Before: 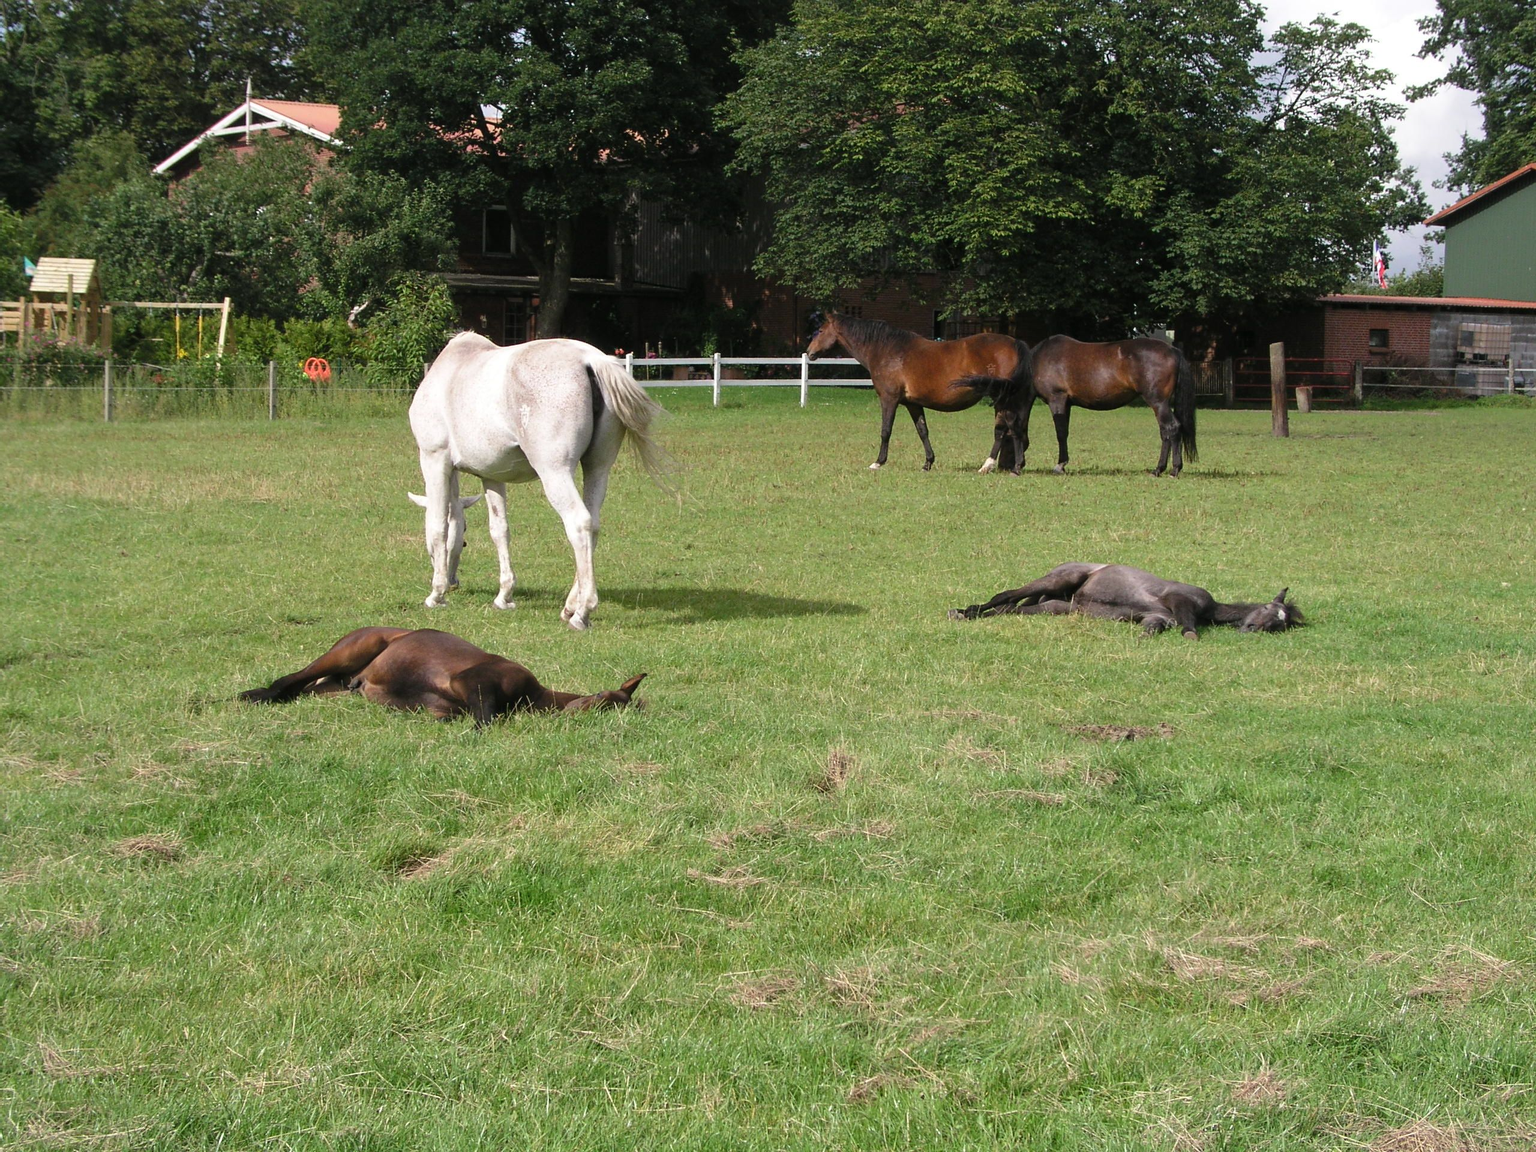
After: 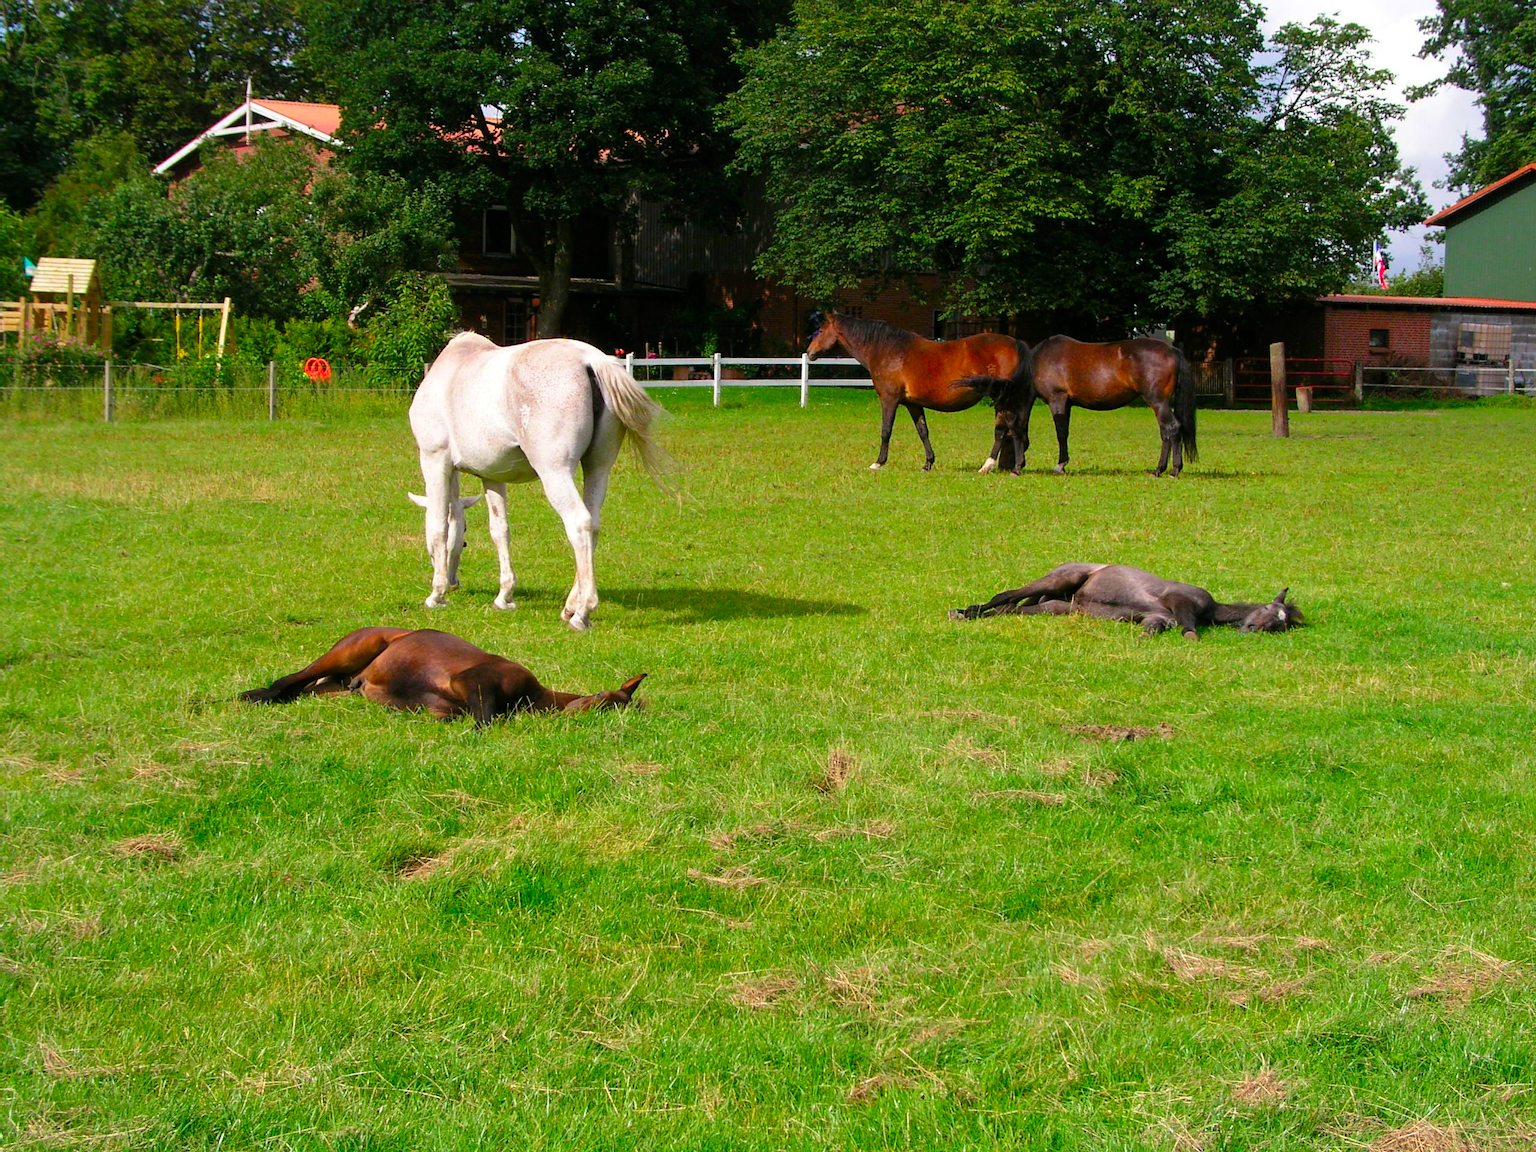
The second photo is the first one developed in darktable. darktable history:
color correction: highlights b* -0.025, saturation 1.81
